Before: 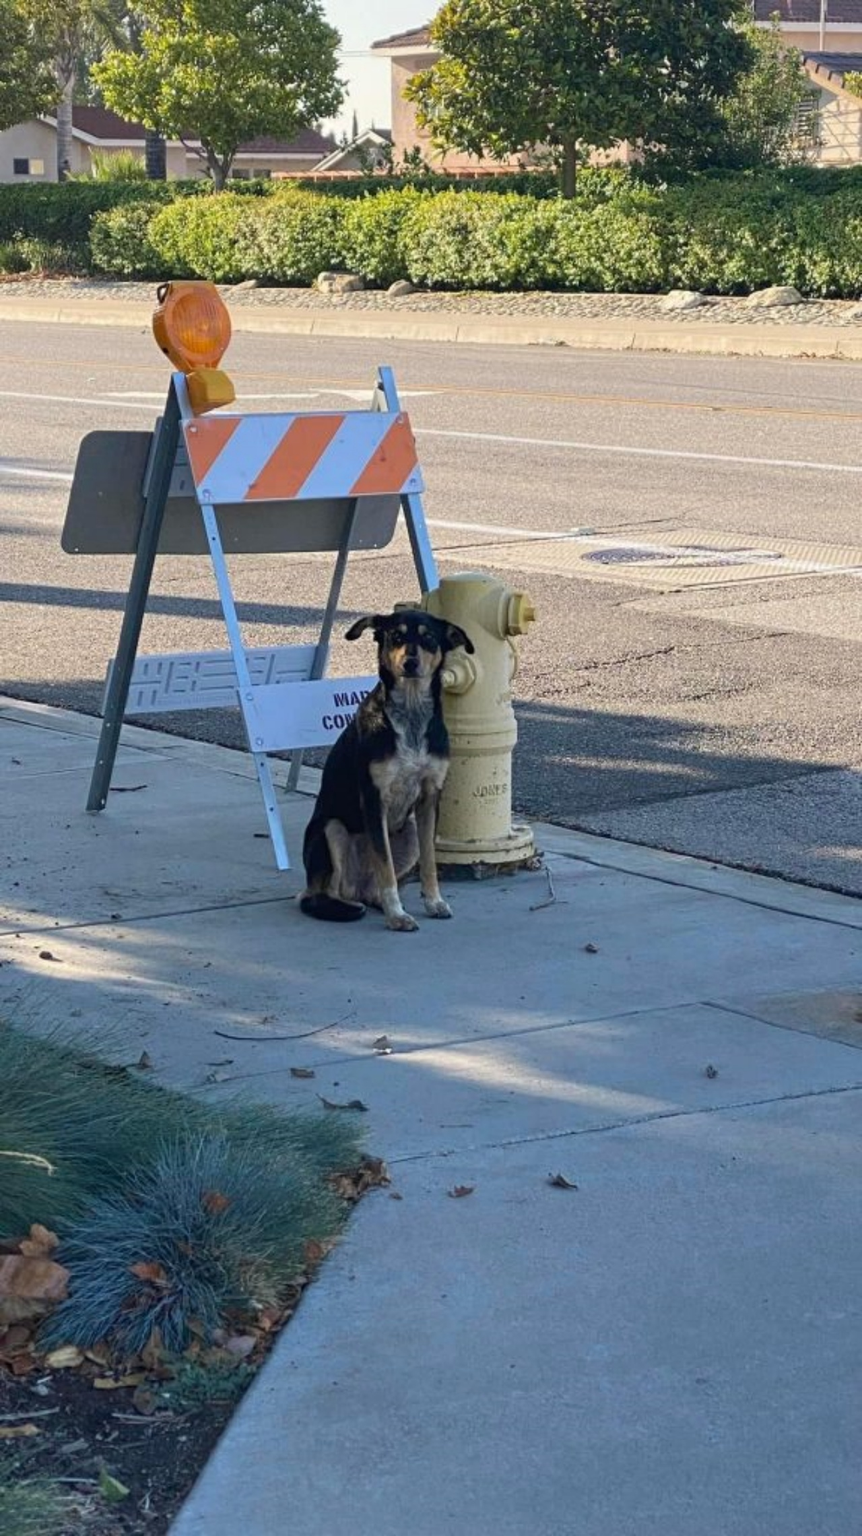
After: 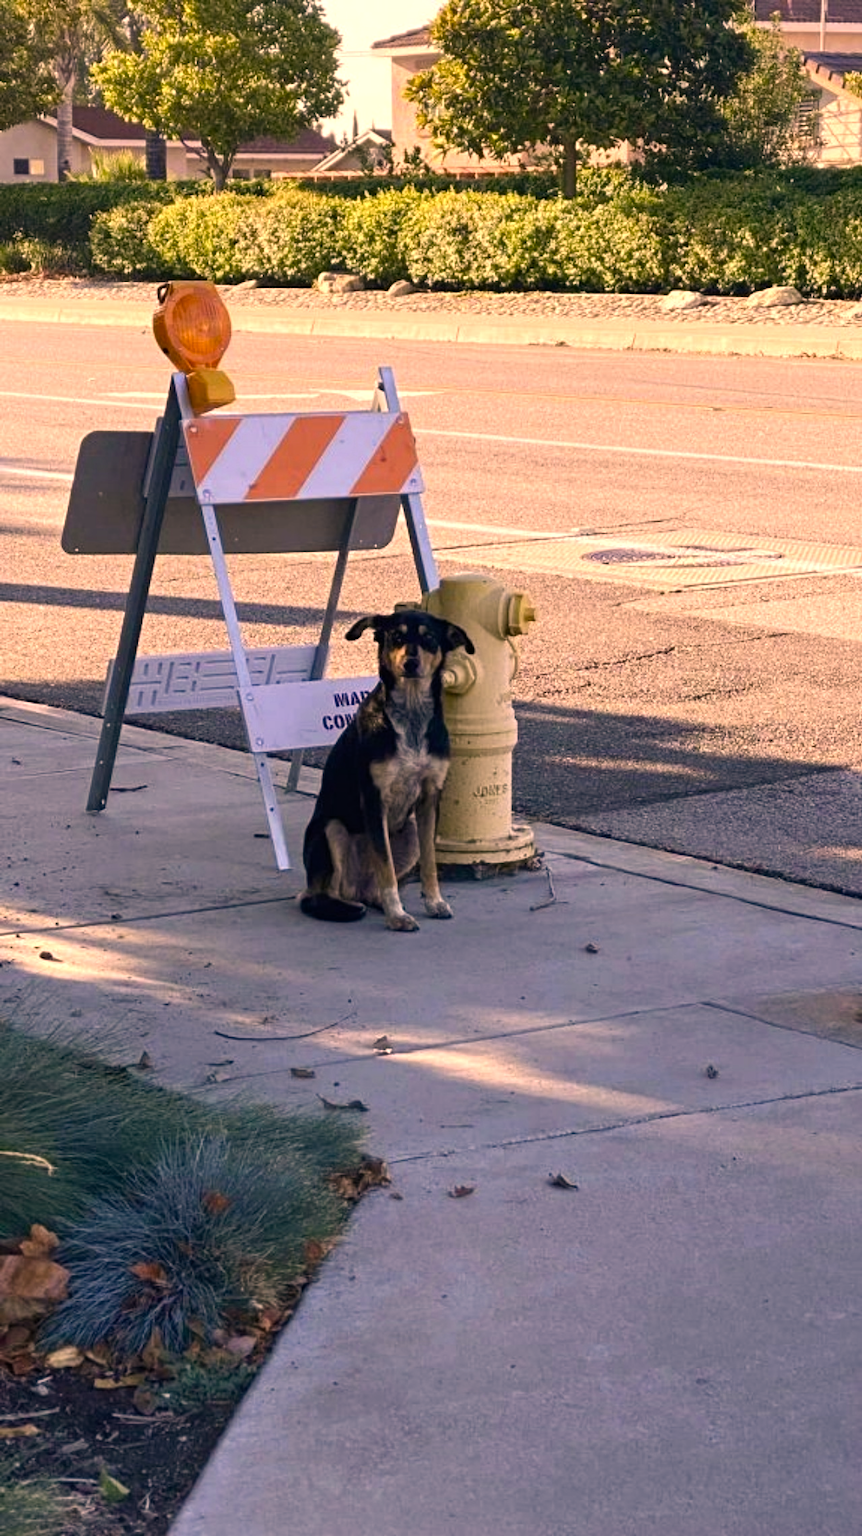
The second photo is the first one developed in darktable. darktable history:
tone equalizer: on, module defaults
color correction: highlights a* 21.88, highlights b* 22.25
color balance rgb: shadows lift › luminance -20%, power › hue 72.24°, highlights gain › luminance 15%, global offset › hue 171.6°, perceptual saturation grading › highlights -30%, perceptual saturation grading › shadows 20%, global vibrance 30%, contrast 10%
